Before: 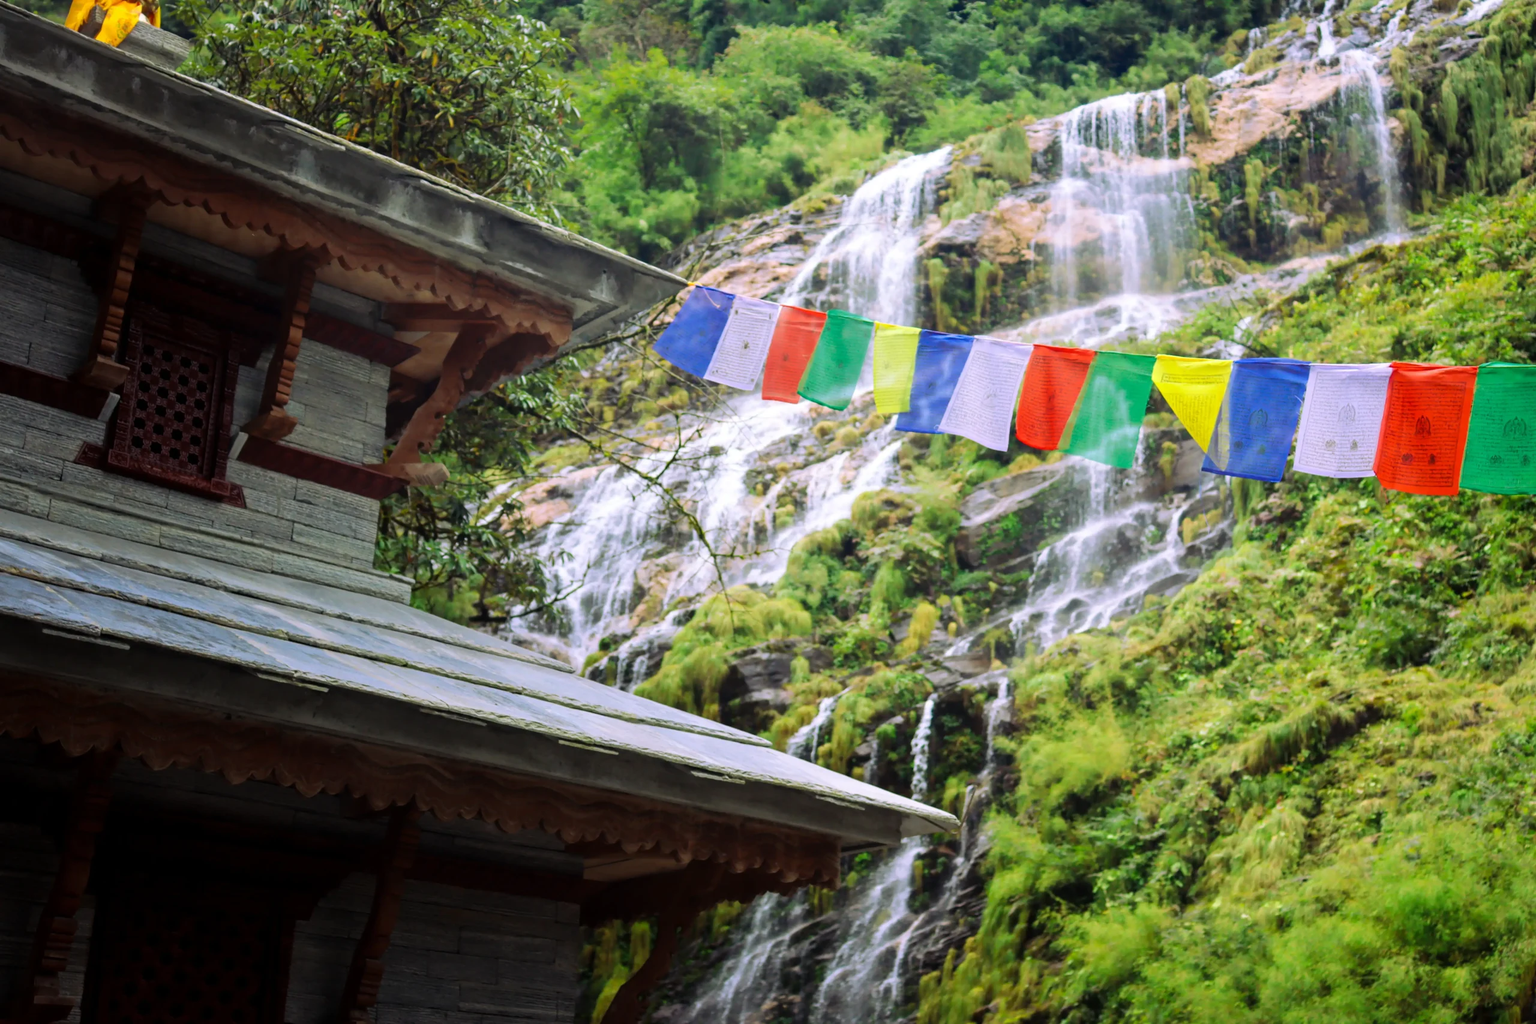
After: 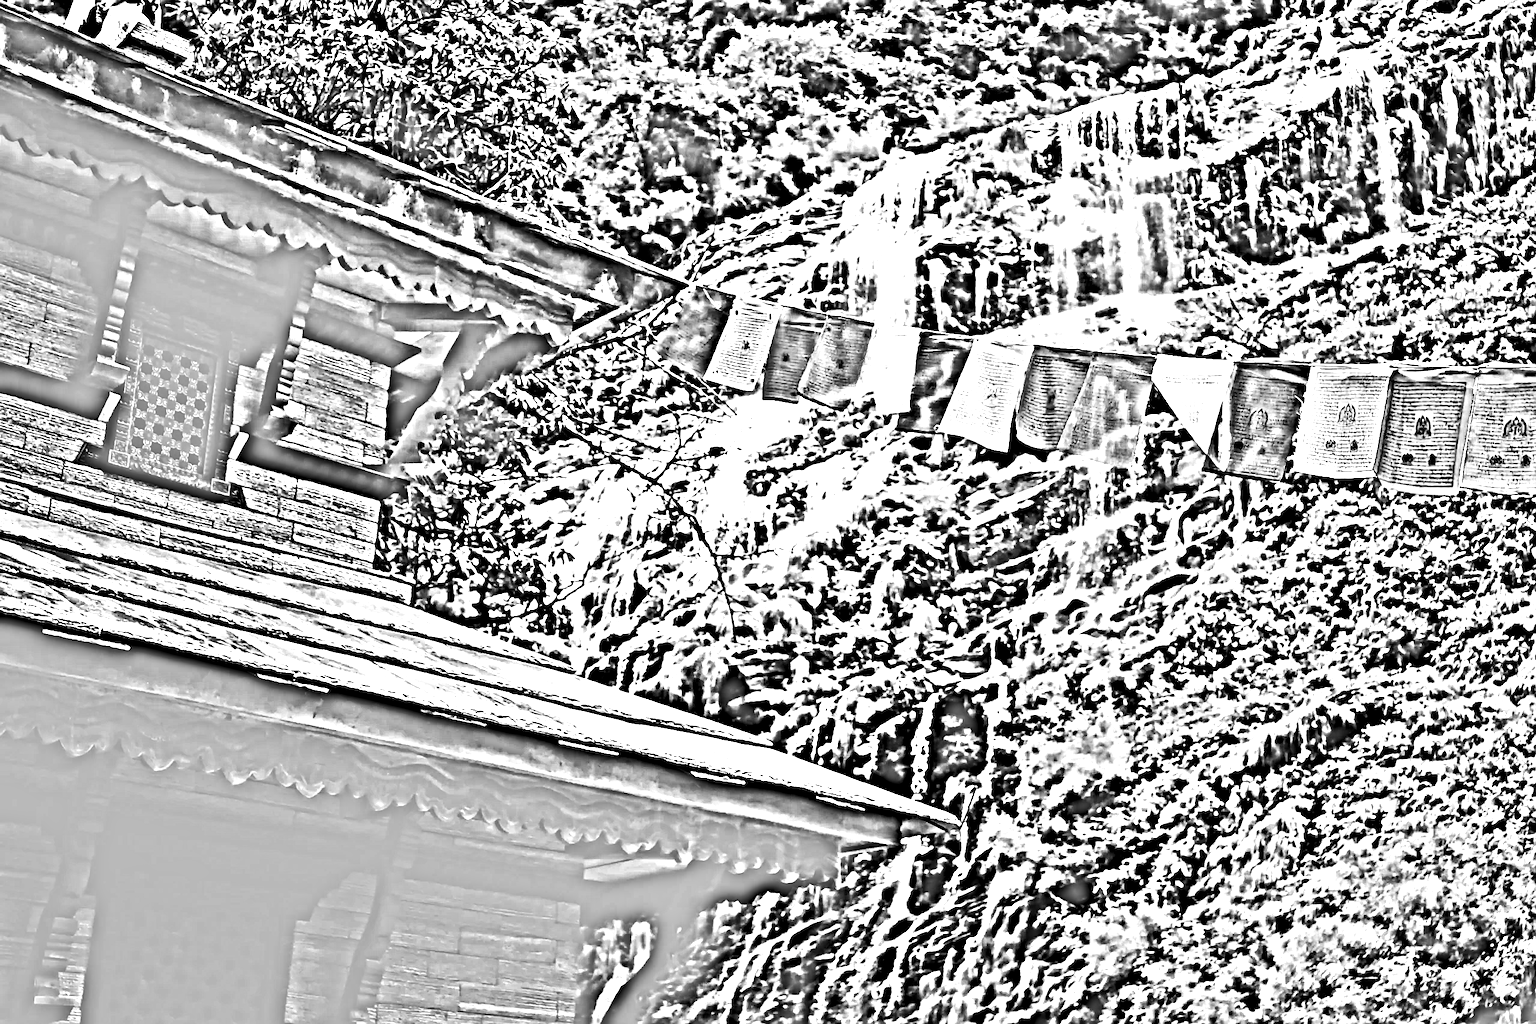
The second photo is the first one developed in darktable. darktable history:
tone equalizer: -8 EV -1.08 EV, -7 EV -1.01 EV, -6 EV -0.867 EV, -5 EV -0.578 EV, -3 EV 0.578 EV, -2 EV 0.867 EV, -1 EV 1.01 EV, +0 EV 1.08 EV, edges refinement/feathering 500, mask exposure compensation -1.57 EV, preserve details no
shadows and highlights: radius 264.75, soften with gaussian
rgb curve: curves: ch0 [(0, 0) (0.21, 0.15) (0.24, 0.21) (0.5, 0.75) (0.75, 0.96) (0.89, 0.99) (1, 1)]; ch1 [(0, 0.02) (0.21, 0.13) (0.25, 0.2) (0.5, 0.67) (0.75, 0.9) (0.89, 0.97) (1, 1)]; ch2 [(0, 0.02) (0.21, 0.13) (0.25, 0.2) (0.5, 0.67) (0.75, 0.9) (0.89, 0.97) (1, 1)], compensate middle gray true
sharpen: on, module defaults
highpass: sharpness 49.79%, contrast boost 49.79%
levels: levels [0.129, 0.519, 0.867]
